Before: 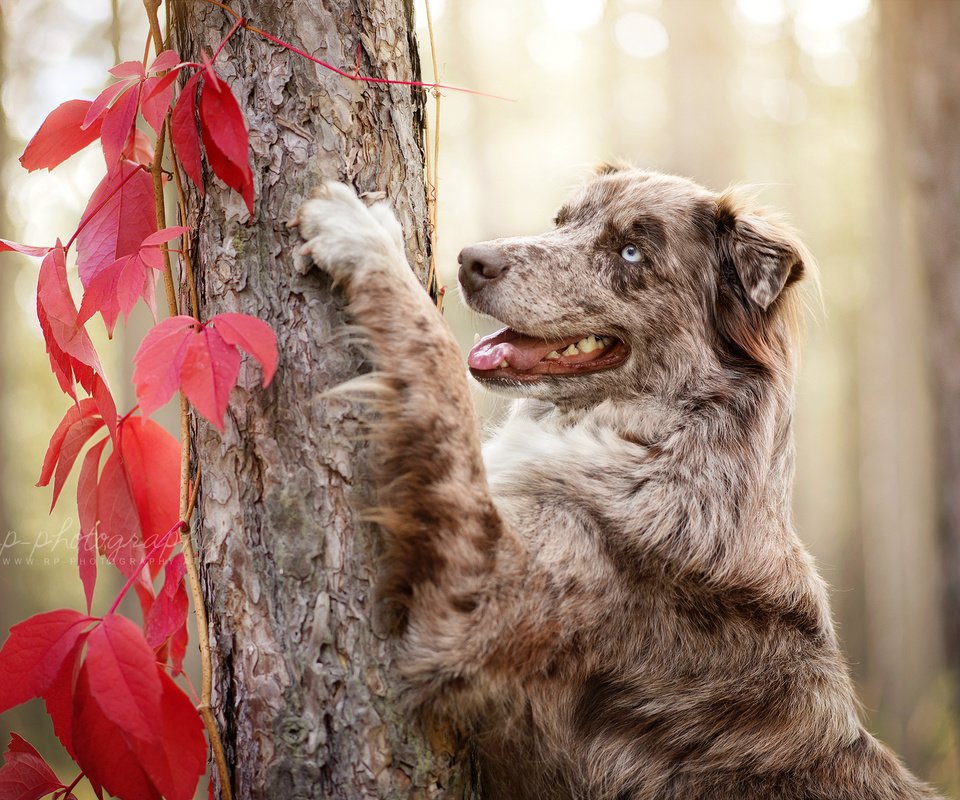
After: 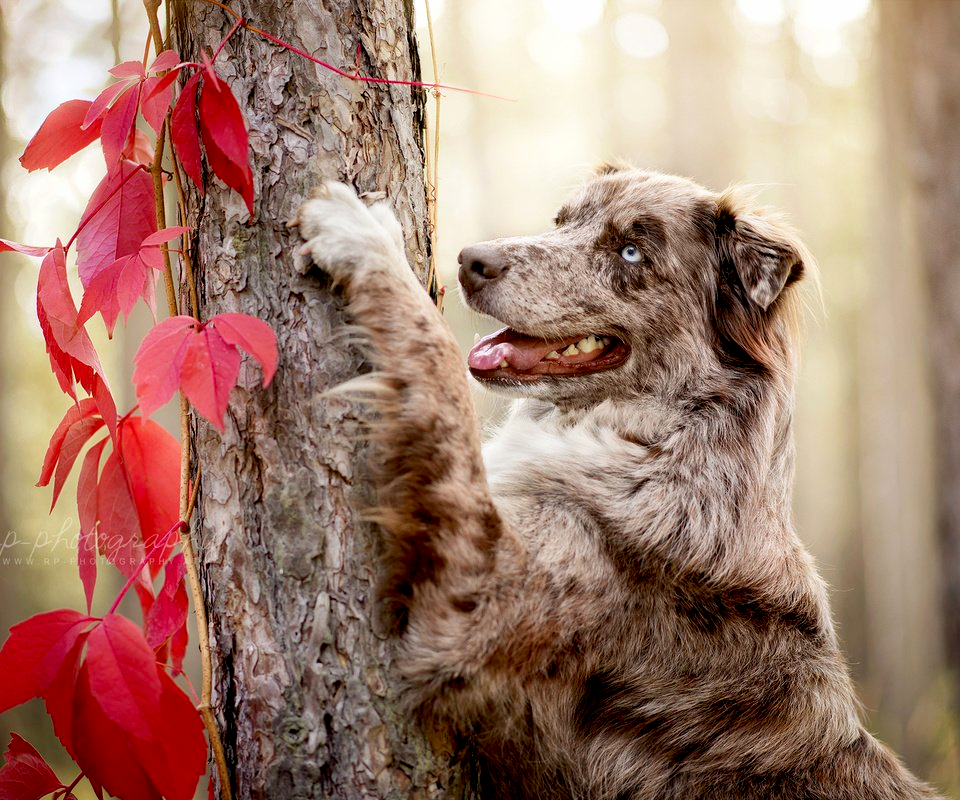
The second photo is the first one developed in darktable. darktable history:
base curve: curves: ch0 [(0, 0) (0.989, 0.992)], preserve colors none
contrast brightness saturation: contrast 0.08, saturation 0.025
exposure: black level correction 0.014, compensate exposure bias true, compensate highlight preservation false
